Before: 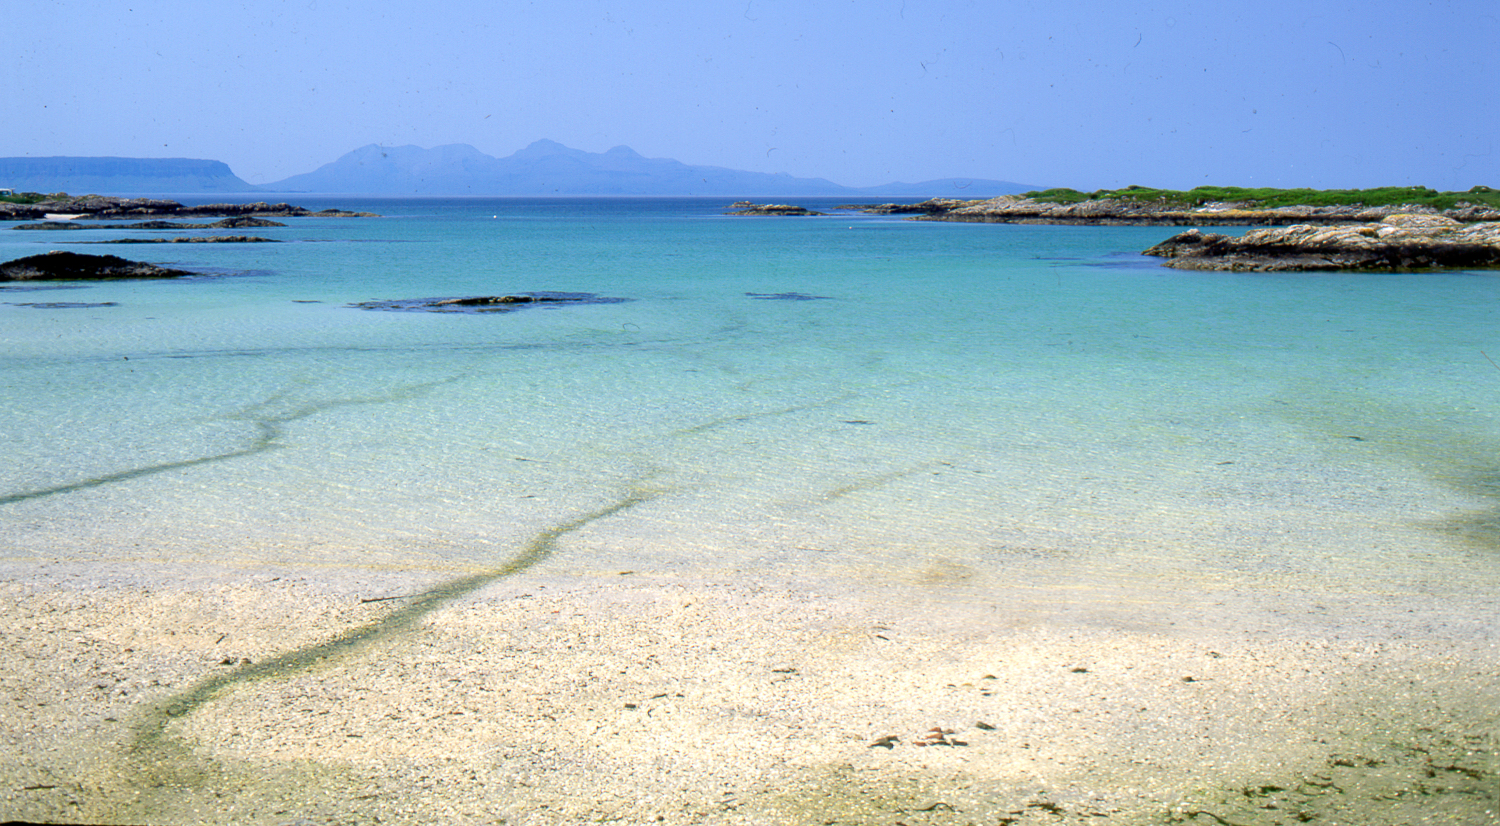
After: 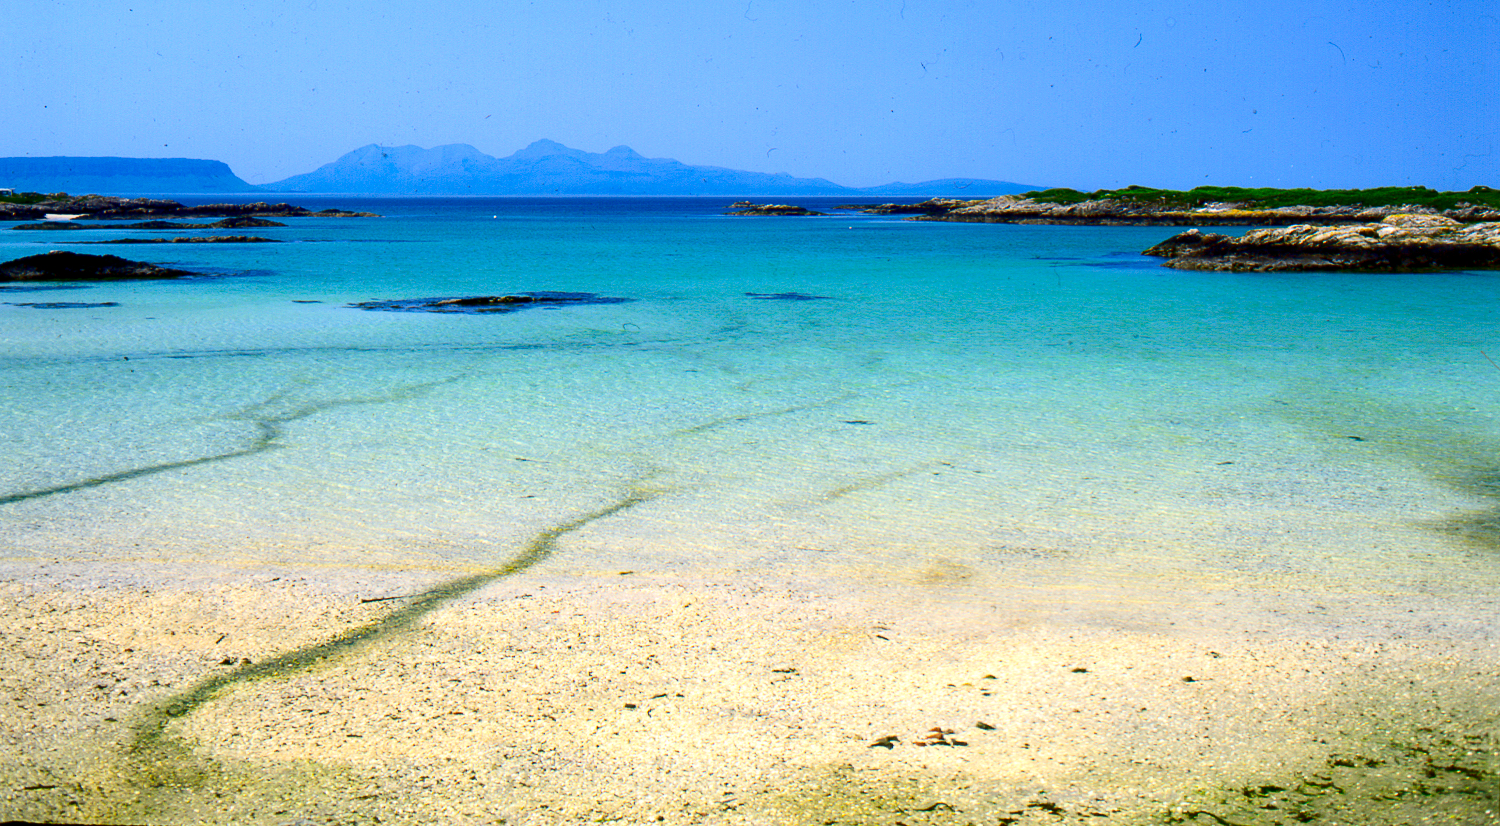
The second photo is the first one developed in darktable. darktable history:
contrast brightness saturation: contrast 0.22, brightness -0.19, saturation 0.24
color balance rgb: perceptual saturation grading › global saturation 25%, global vibrance 10%
base curve: exposure shift 0, preserve colors none
color correction: highlights b* 3
